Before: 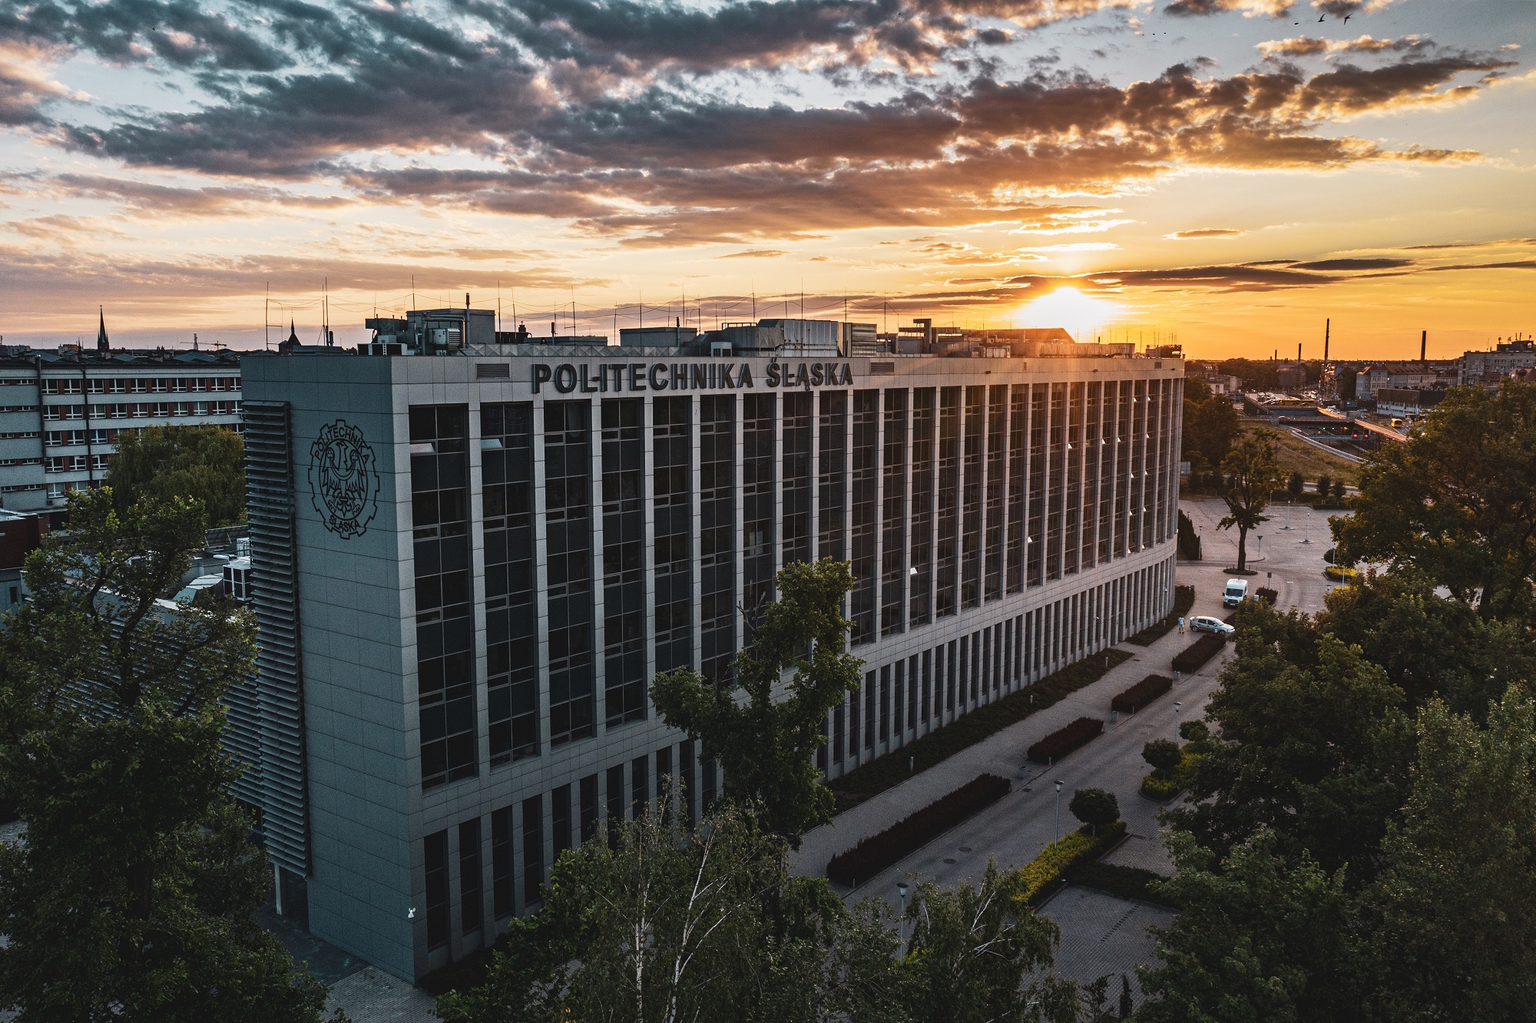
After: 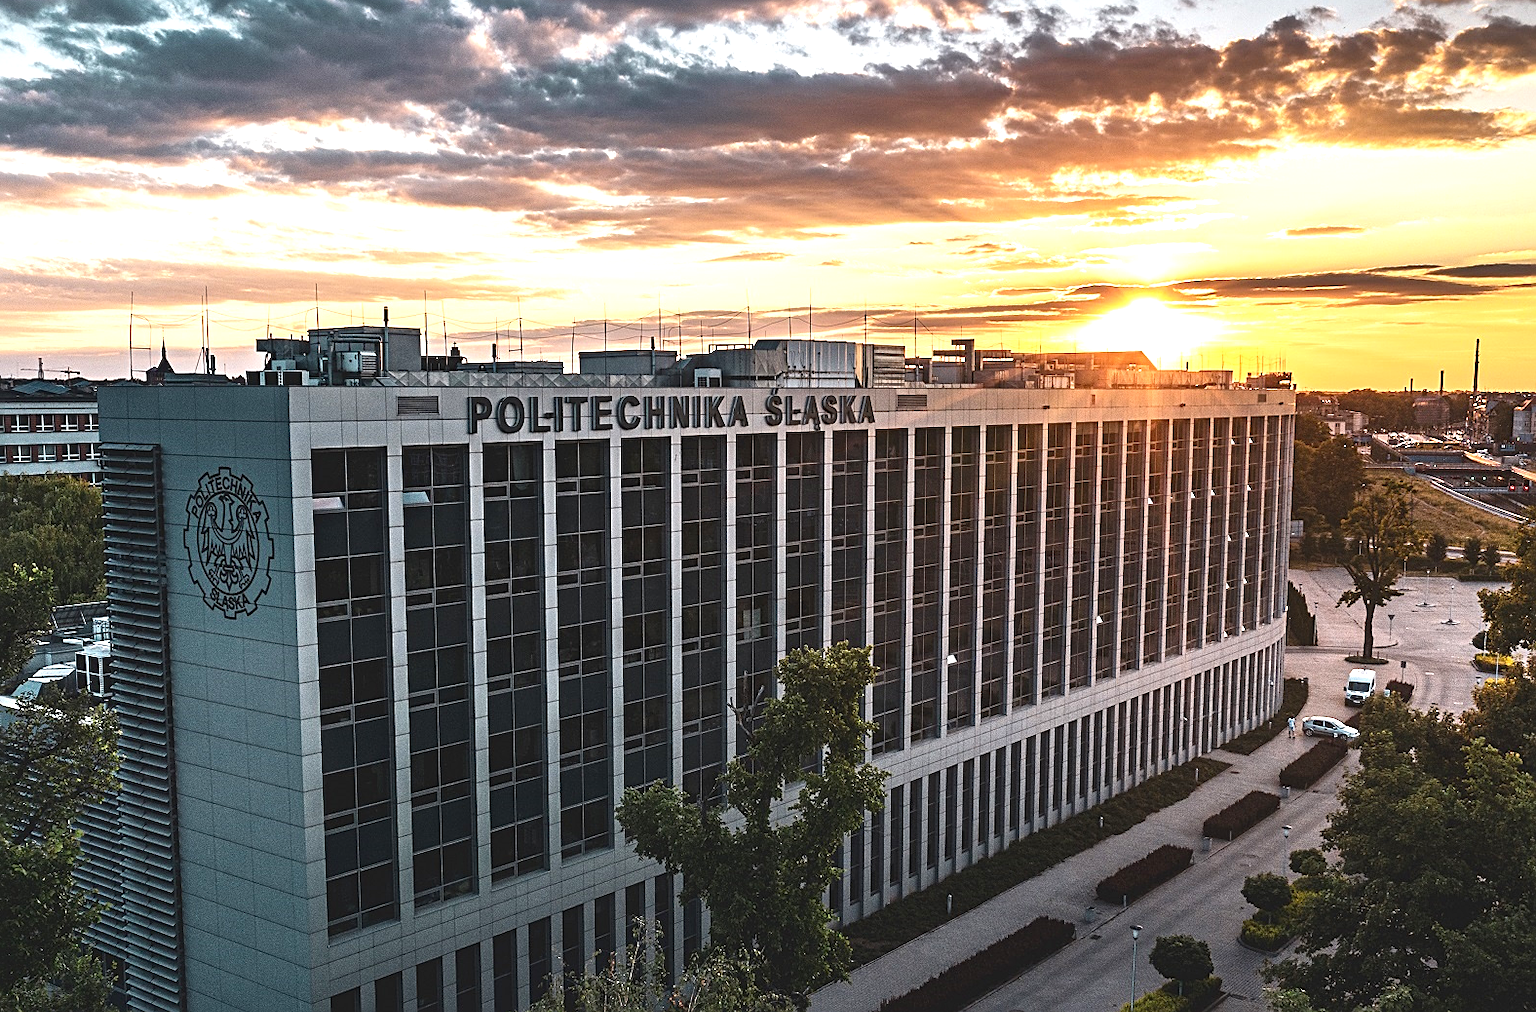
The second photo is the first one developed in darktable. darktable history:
crop and rotate: left 10.692%, top 5.098%, right 10.484%, bottom 16.841%
sharpen: on, module defaults
exposure: exposure 0.764 EV, compensate highlight preservation false
